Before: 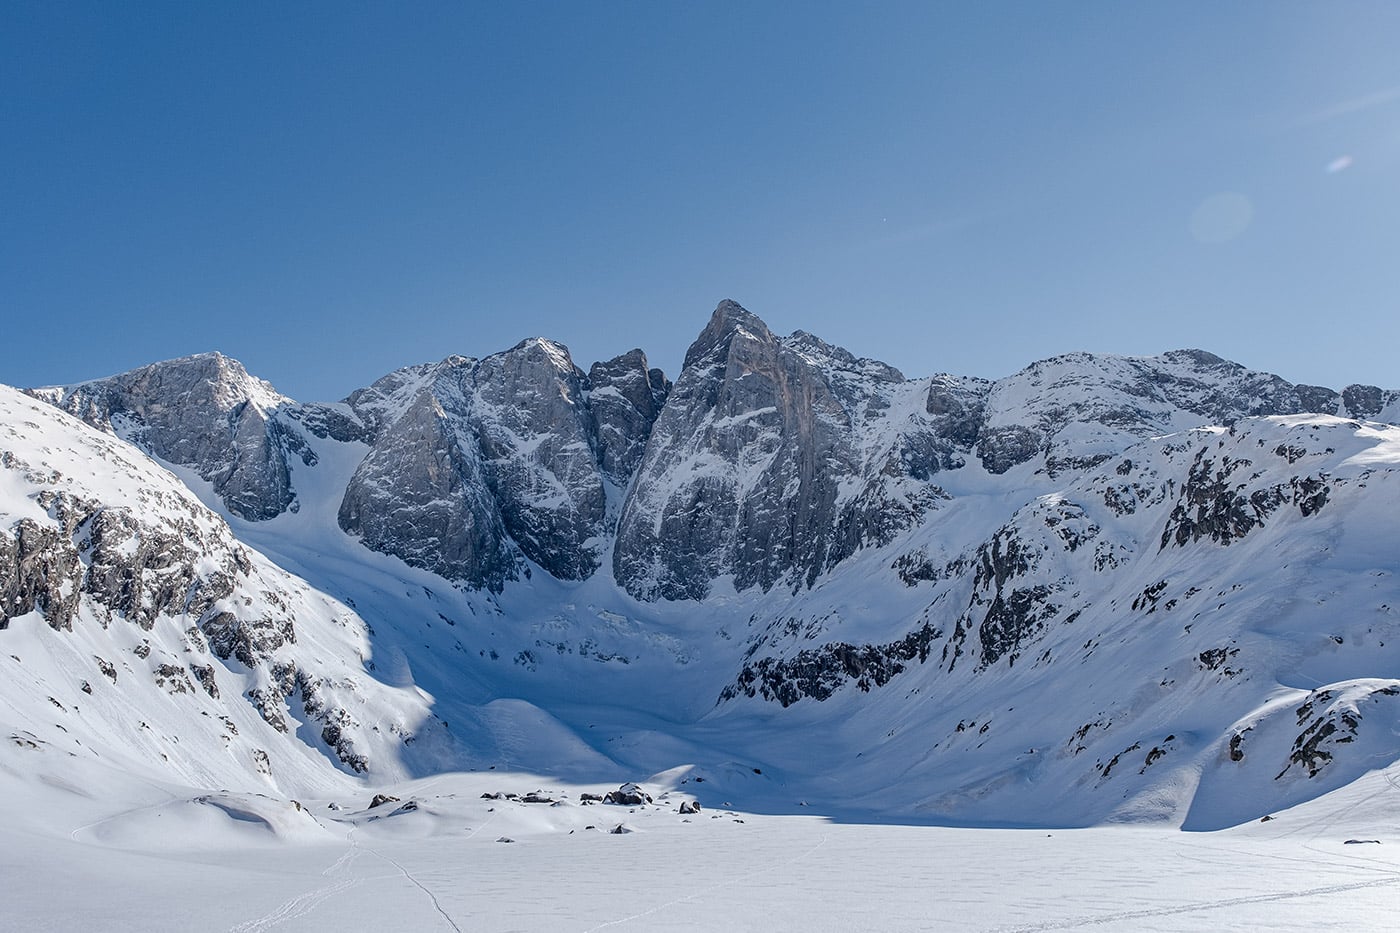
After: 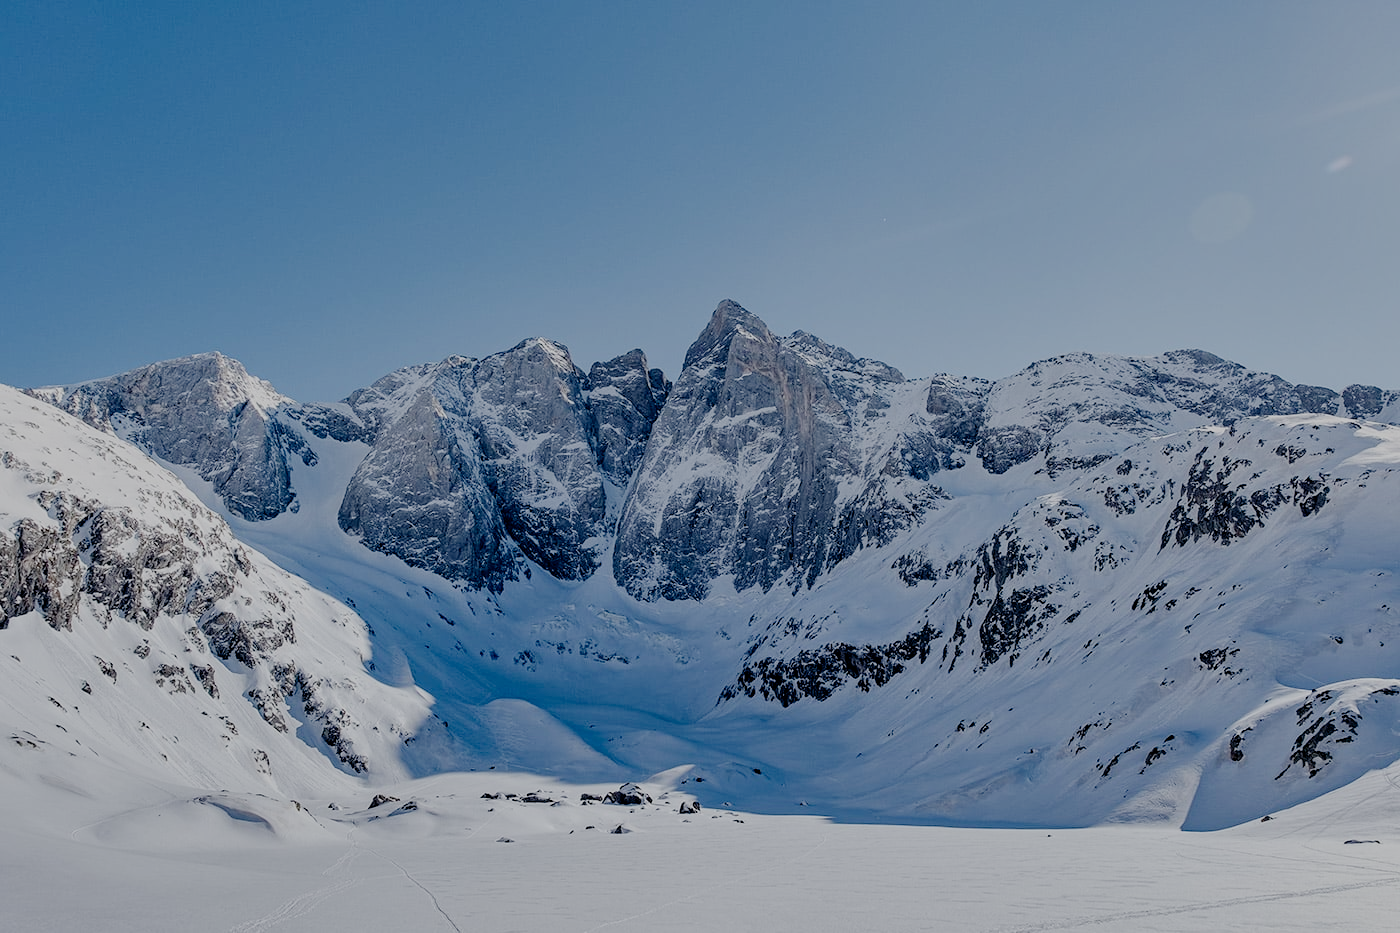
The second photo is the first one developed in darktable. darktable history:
shadows and highlights: soften with gaussian
filmic rgb: middle gray luminance 18%, black relative exposure -7.5 EV, white relative exposure 8.5 EV, threshold 6 EV, target black luminance 0%, hardness 2.23, latitude 18.37%, contrast 0.878, highlights saturation mix 5%, shadows ↔ highlights balance 10.15%, add noise in highlights 0, preserve chrominance no, color science v3 (2019), use custom middle-gray values true, iterations of high-quality reconstruction 0, contrast in highlights soft, enable highlight reconstruction true
